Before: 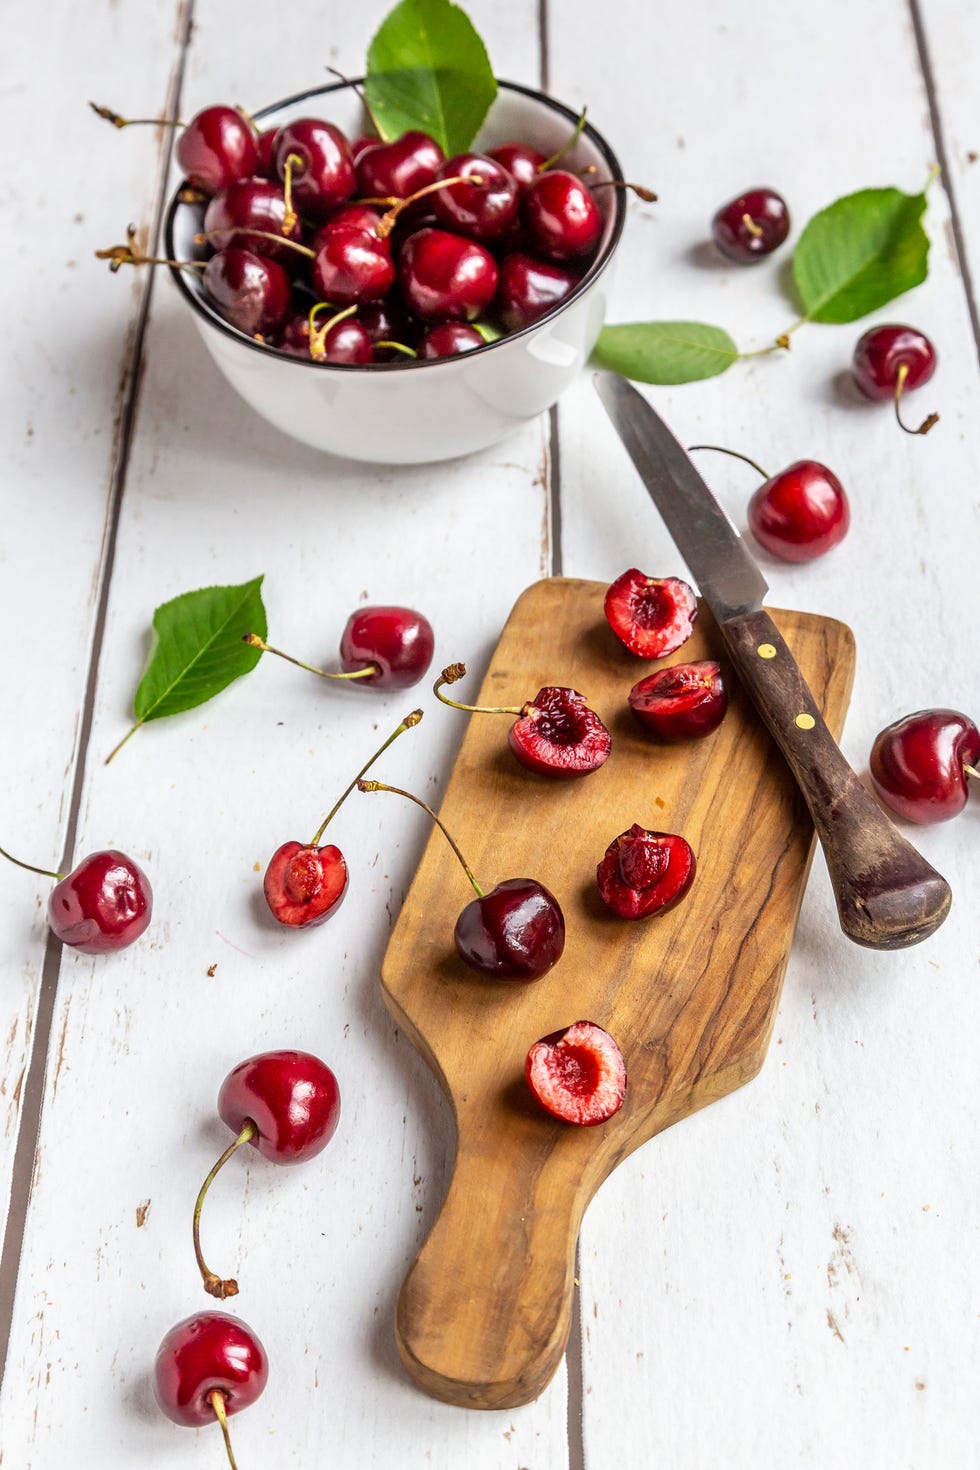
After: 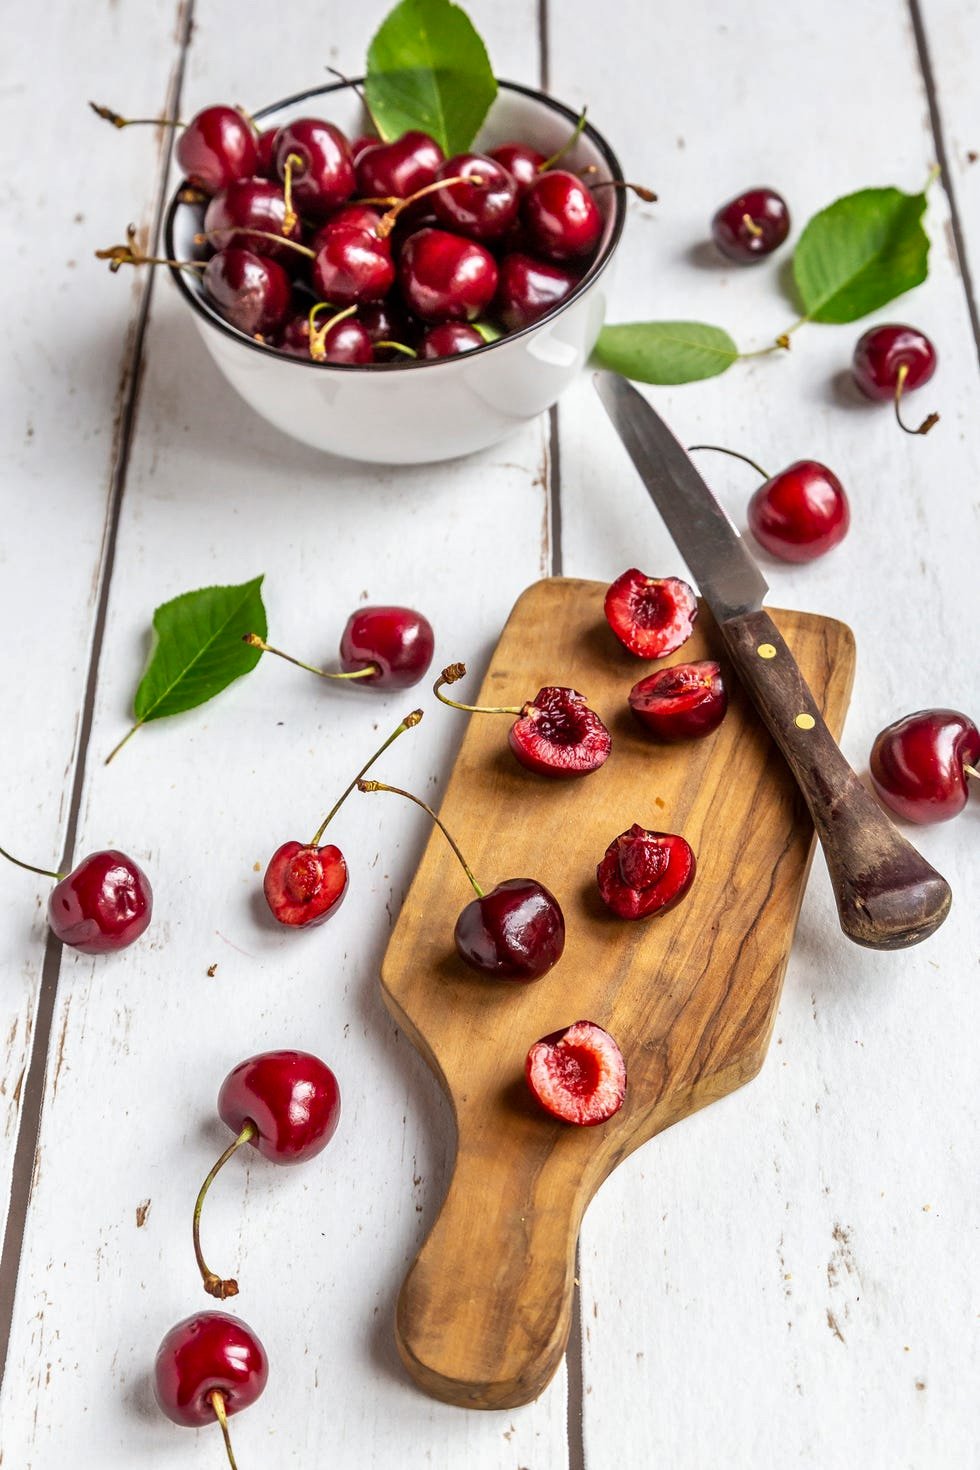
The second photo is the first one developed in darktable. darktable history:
shadows and highlights: shadows 32.05, highlights -32.23, soften with gaussian
